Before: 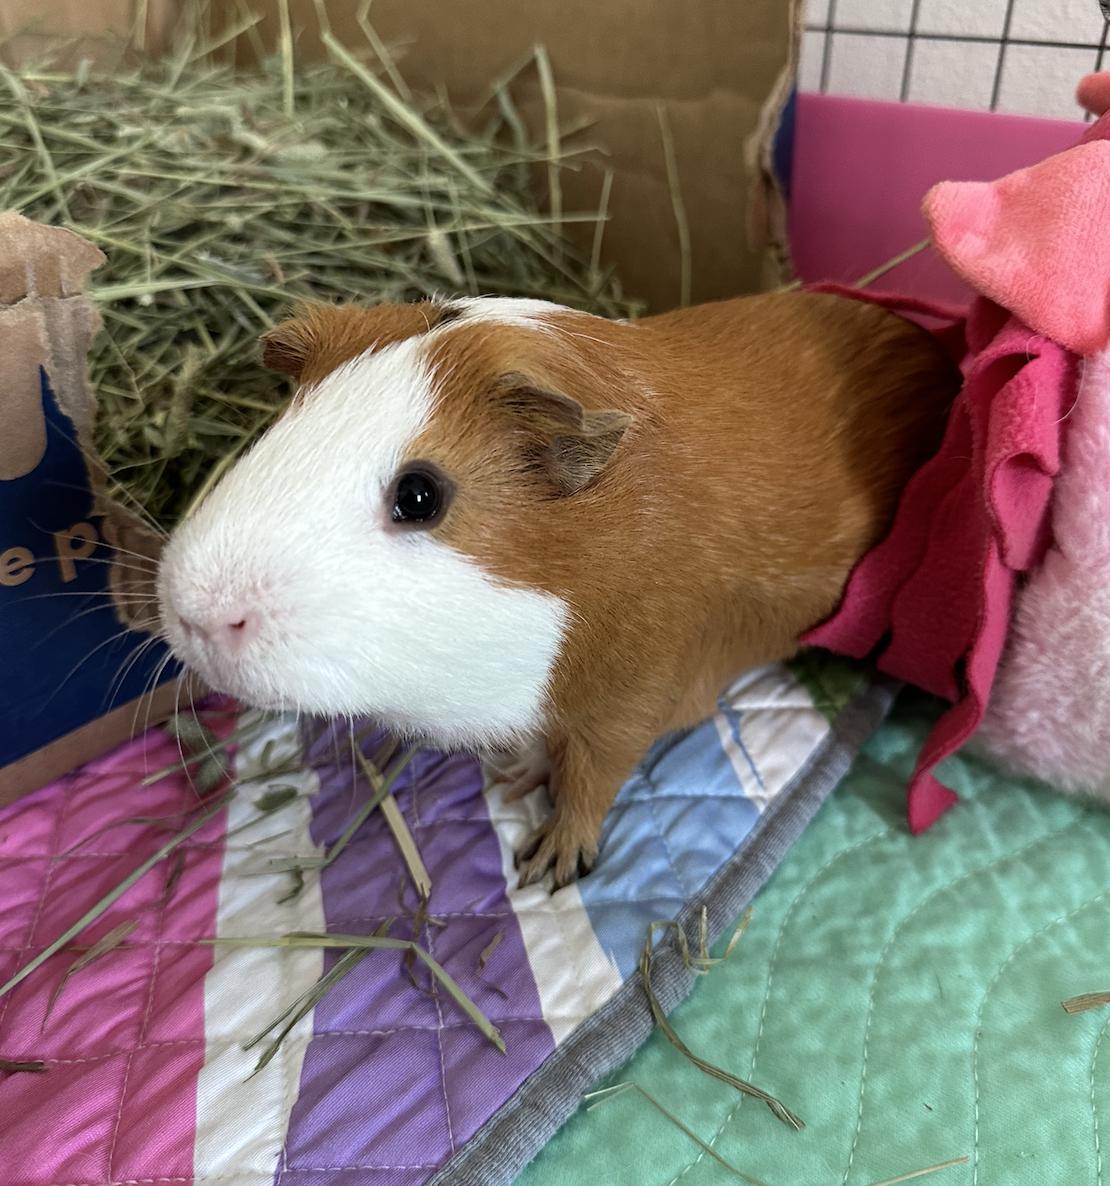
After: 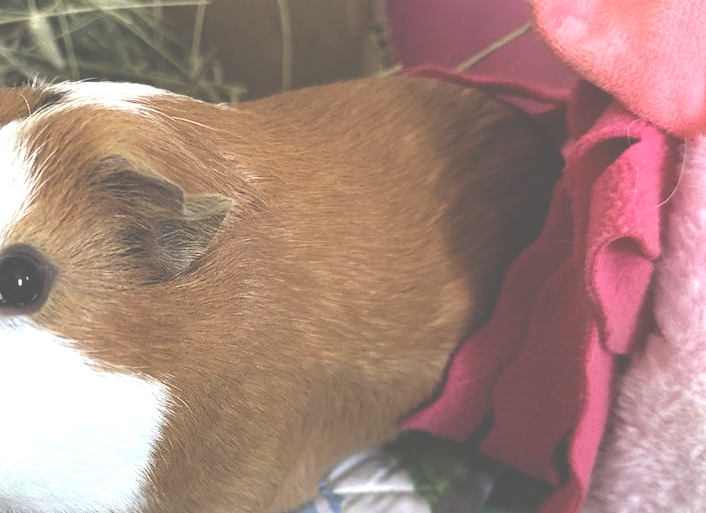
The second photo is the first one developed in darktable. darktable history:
crop: left 36.005%, top 18.293%, right 0.31%, bottom 38.444%
white balance: emerald 1
exposure: black level correction -0.071, exposure 0.5 EV, compensate highlight preservation false
levels: levels [0.026, 0.507, 0.987]
